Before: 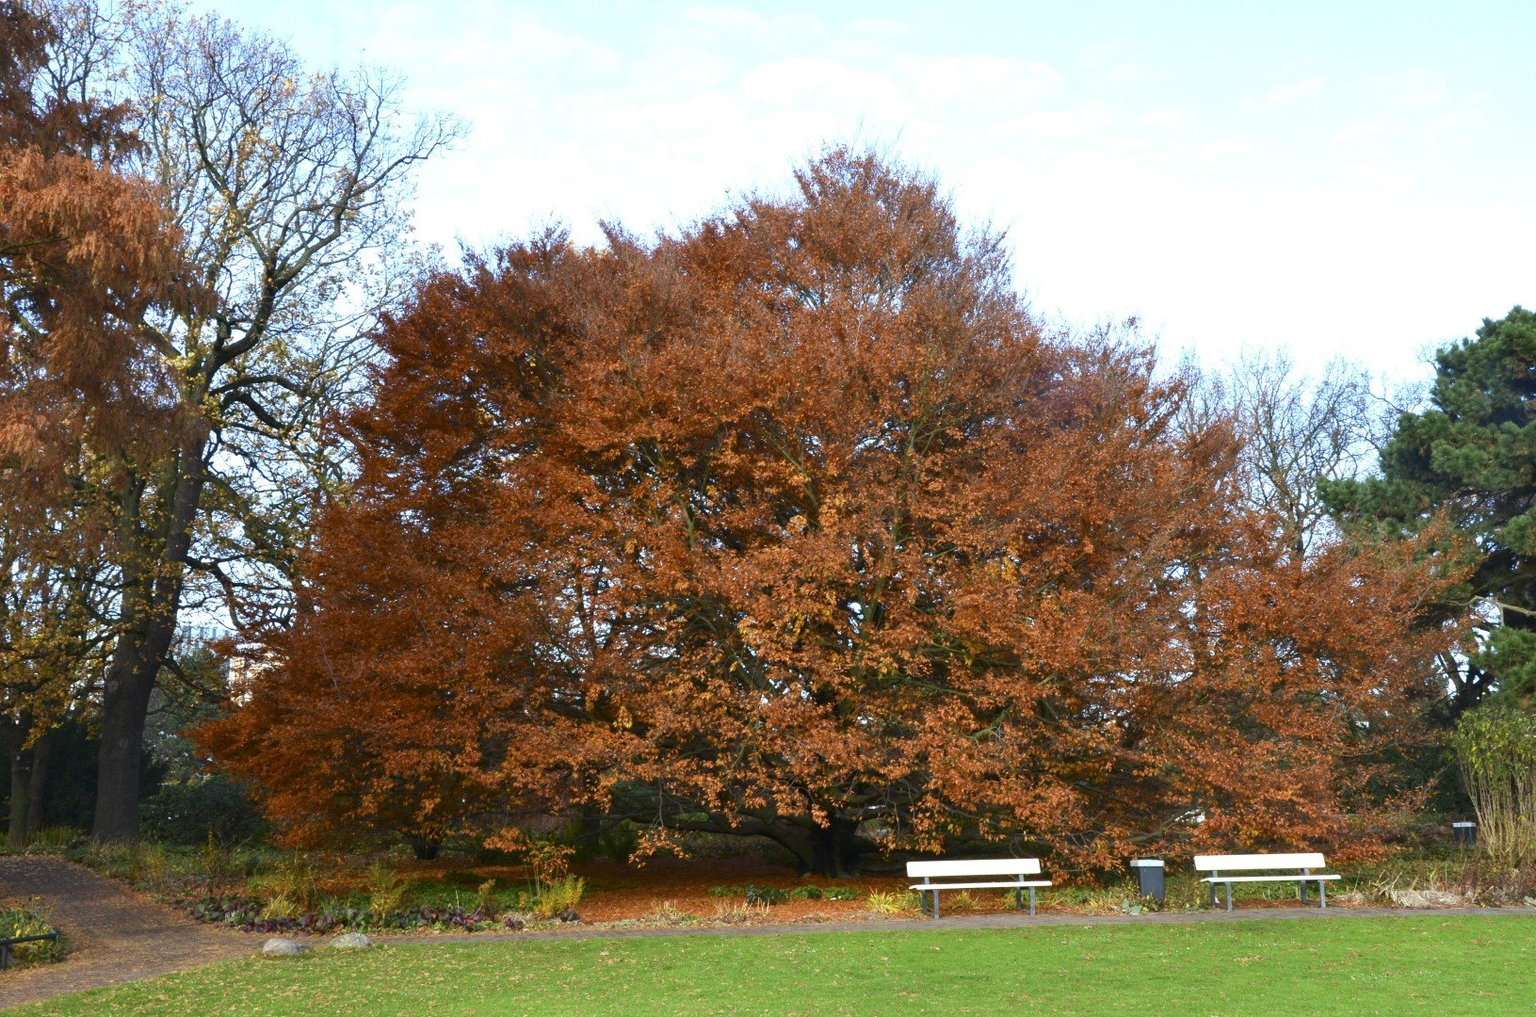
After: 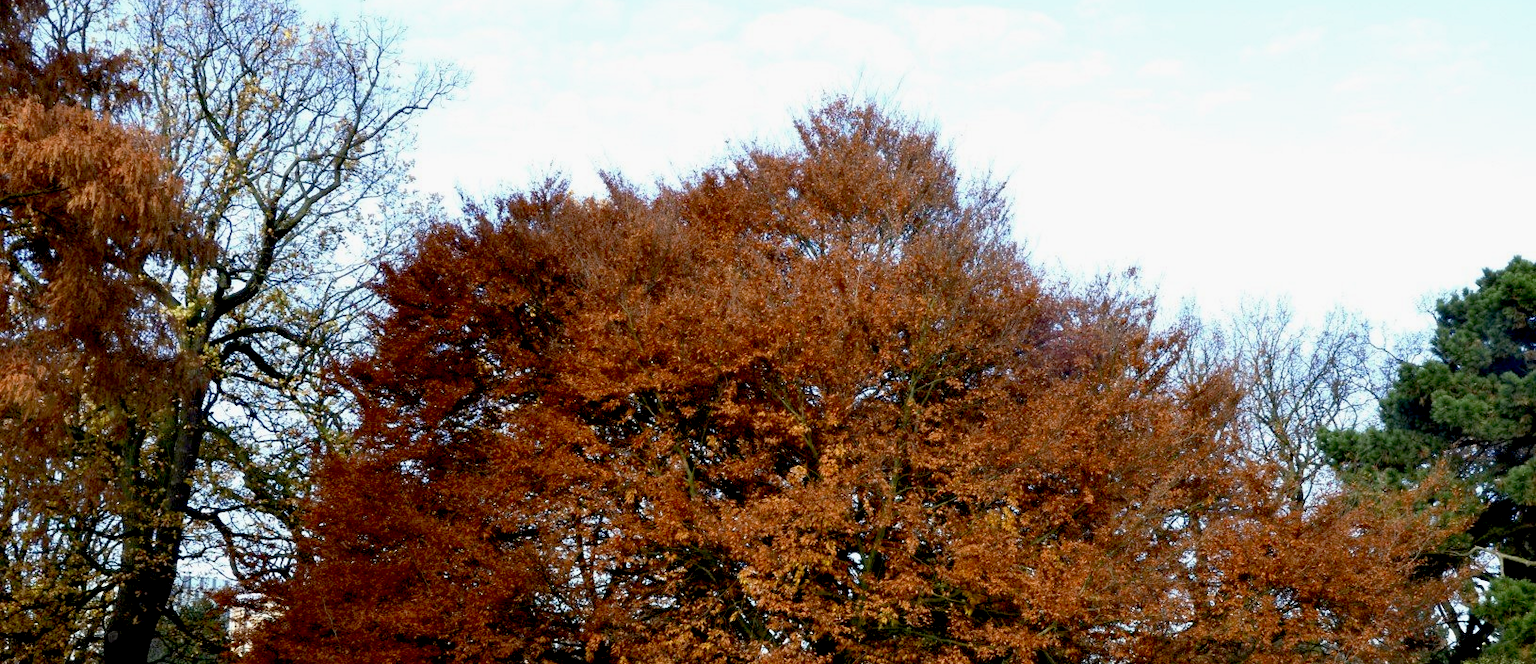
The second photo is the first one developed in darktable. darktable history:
crop and rotate: top 4.919%, bottom 29.656%
exposure: black level correction 0.027, exposure -0.081 EV, compensate highlight preservation false
